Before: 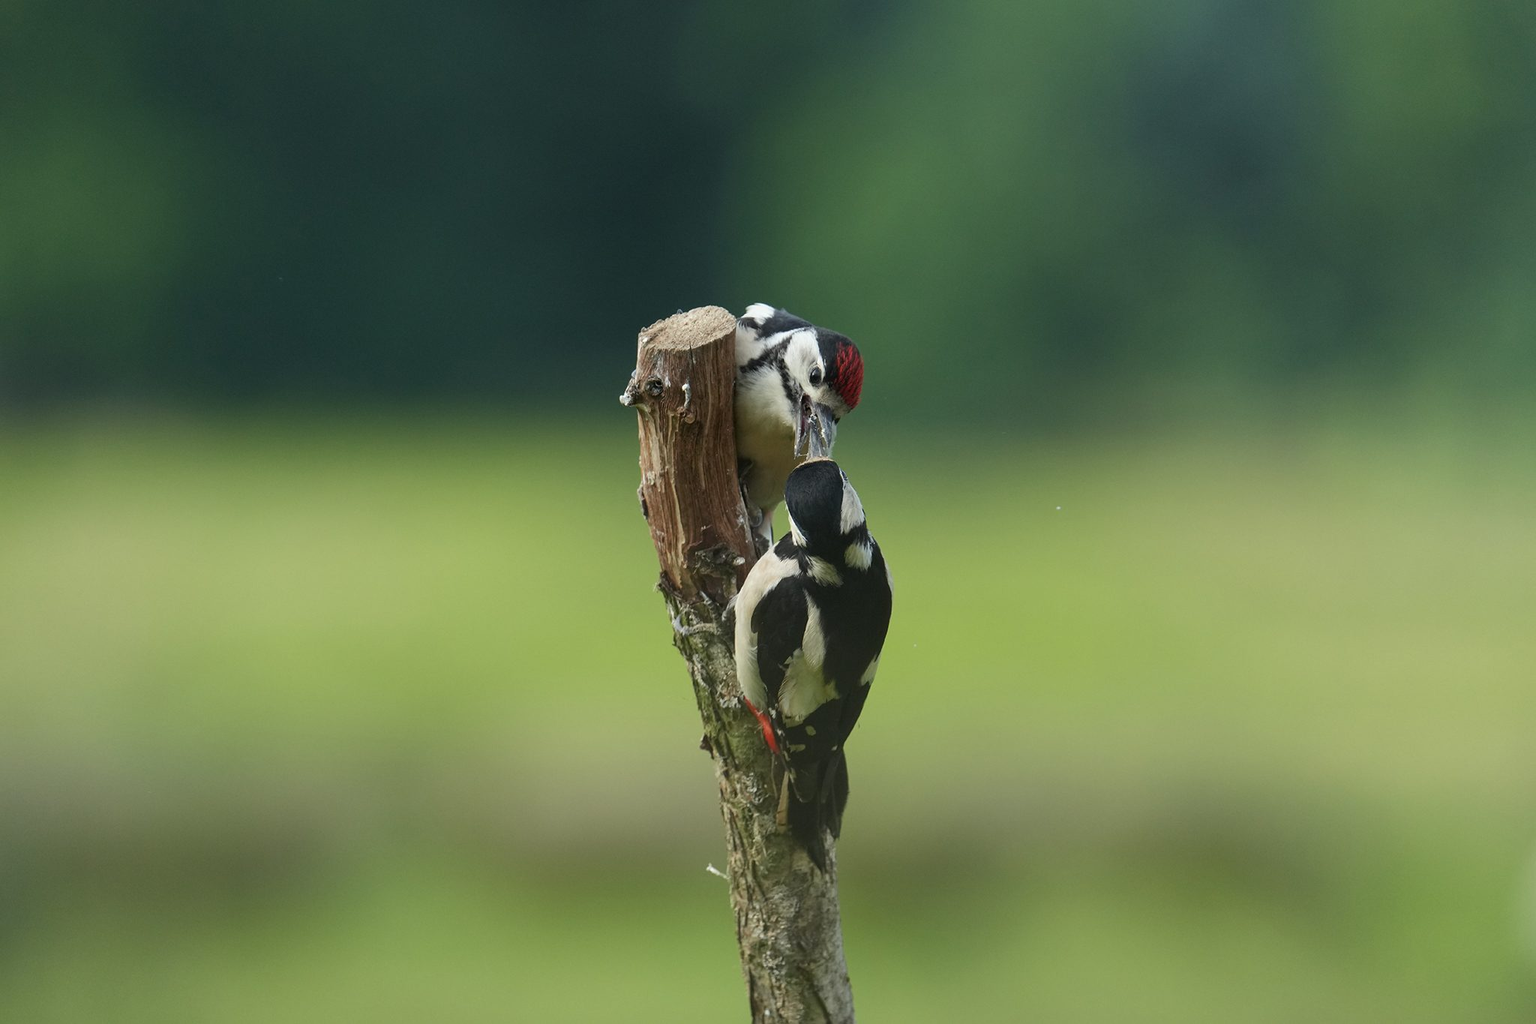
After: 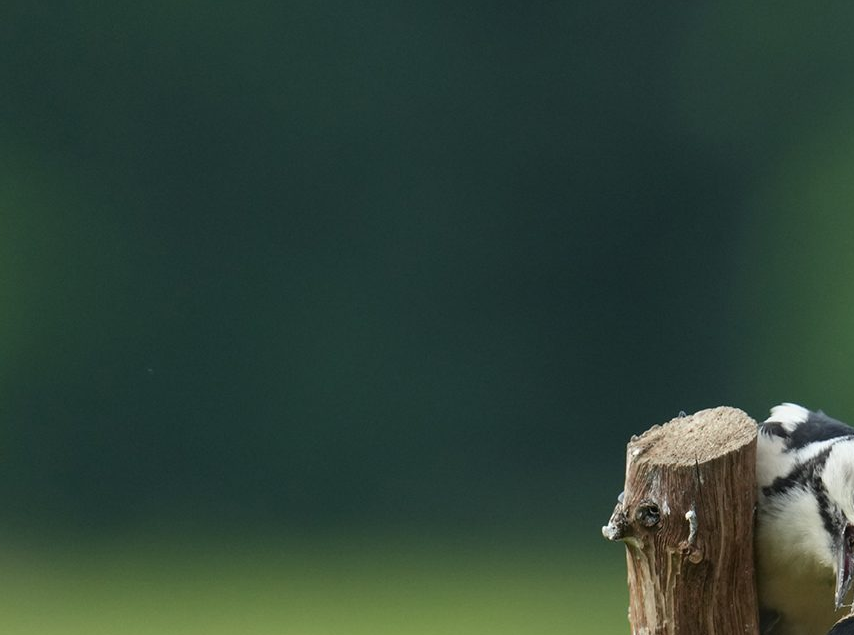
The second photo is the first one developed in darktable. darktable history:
shadows and highlights: shadows 61.6, white point adjustment 0.502, highlights -33.93, compress 84.06%
crop and rotate: left 10.944%, top 0.074%, right 47.32%, bottom 53.375%
